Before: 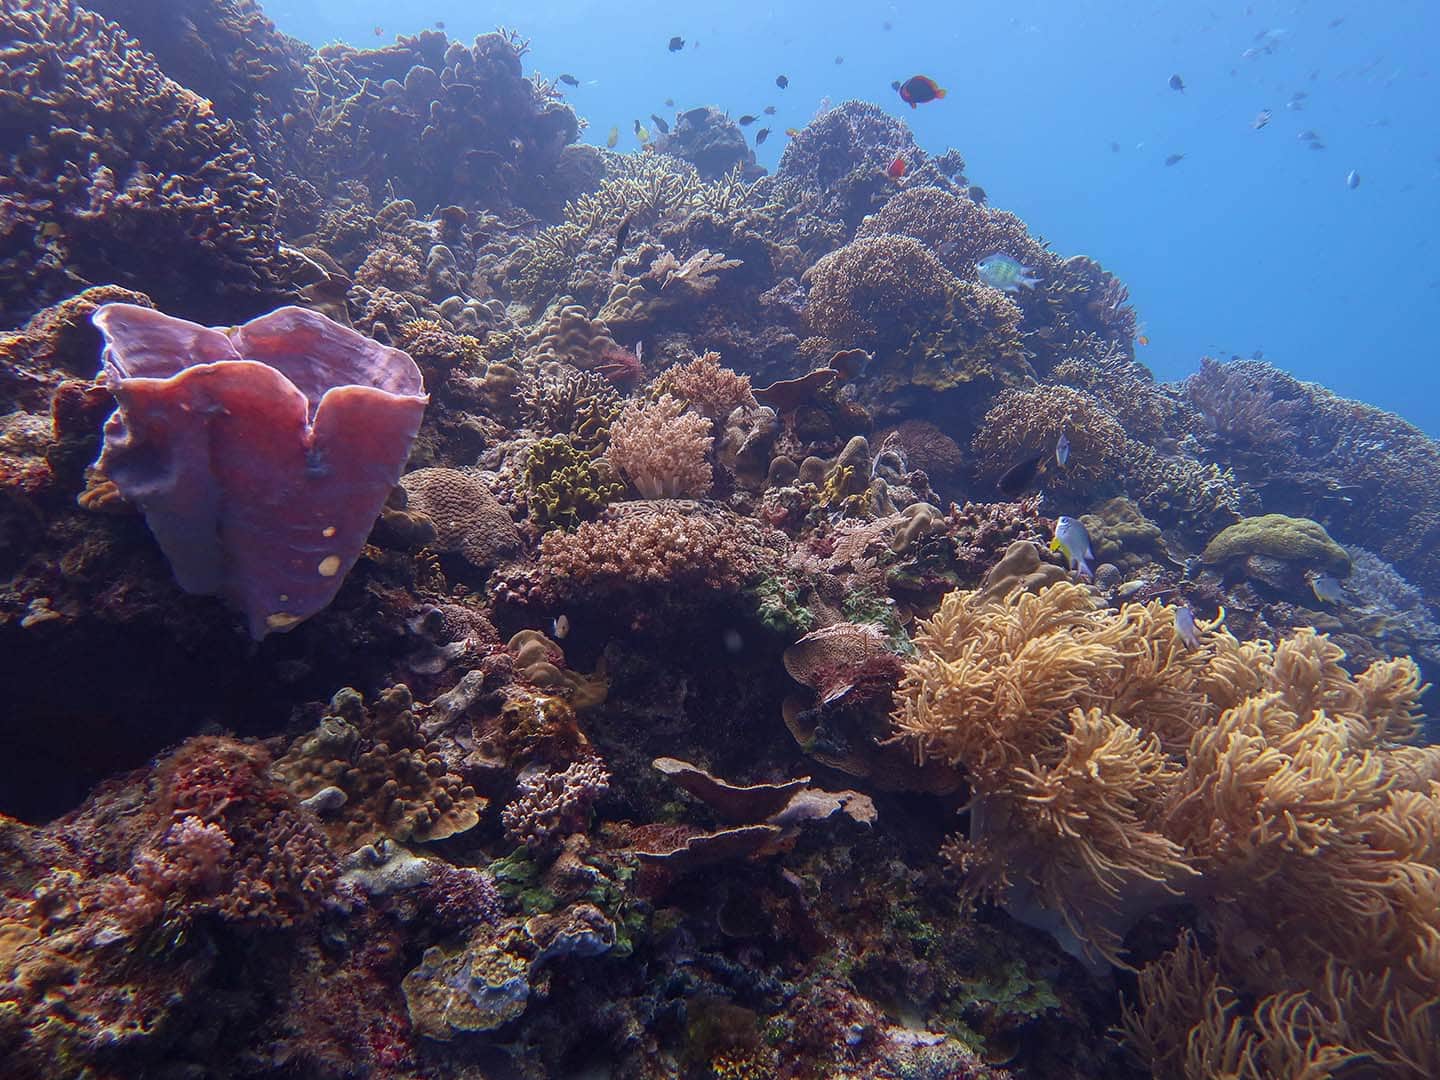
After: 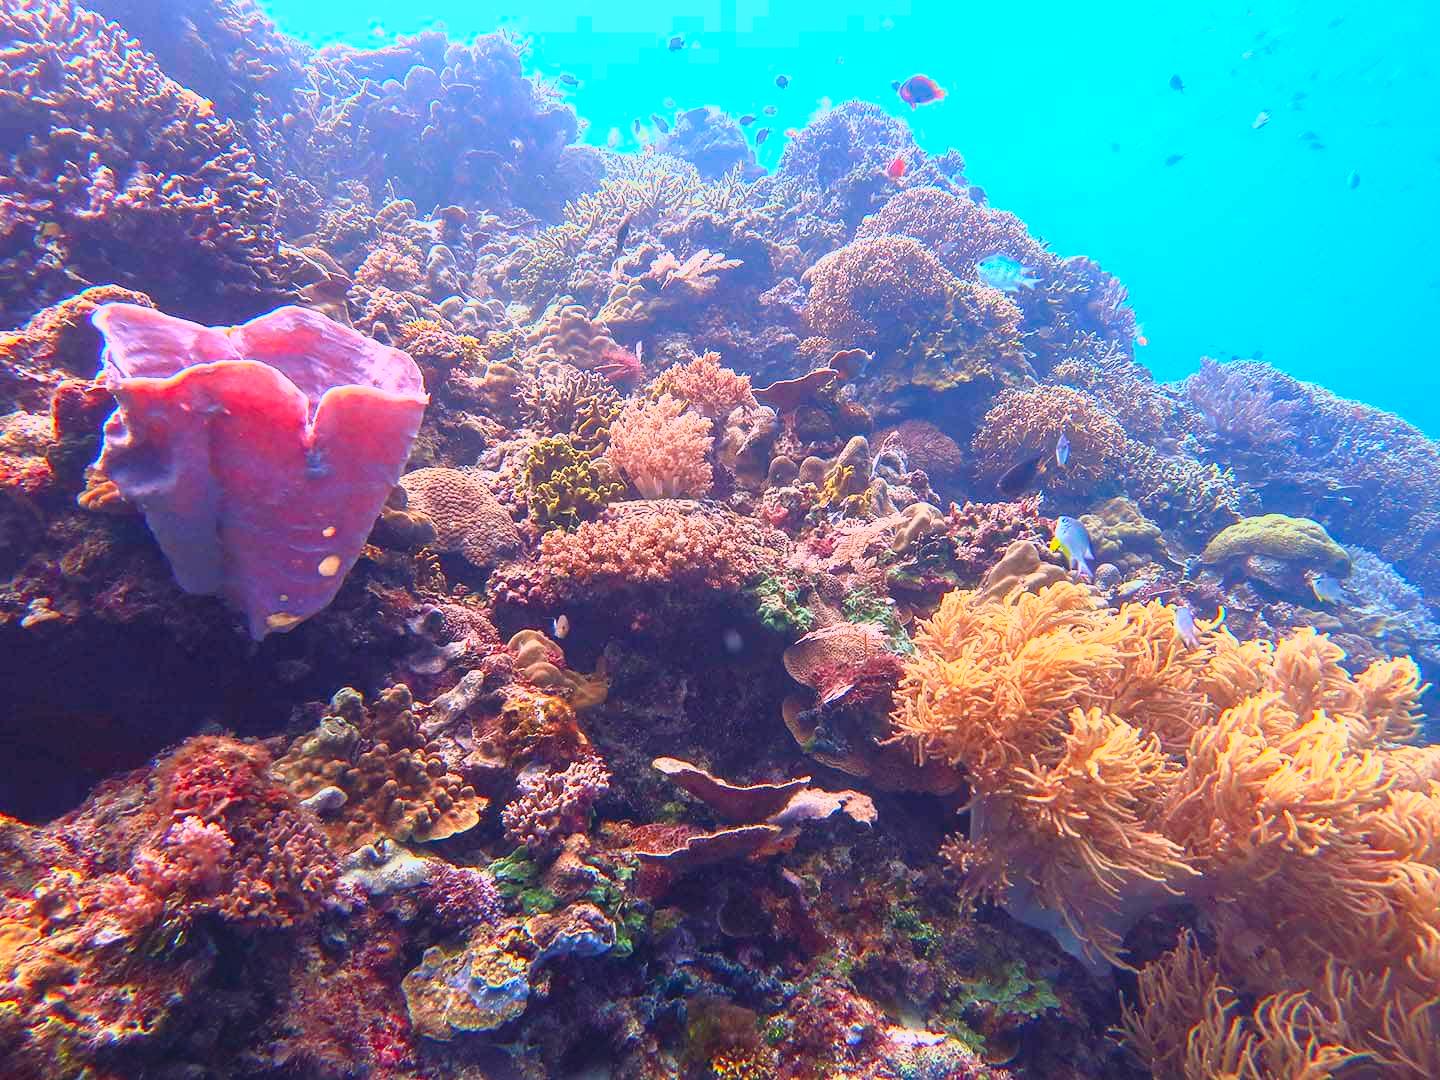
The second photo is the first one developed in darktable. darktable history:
exposure: black level correction 0, exposure 1.5 EV, compensate exposure bias true, compensate highlight preservation false
lowpass: radius 0.1, contrast 0.85, saturation 1.1, unbound 0
